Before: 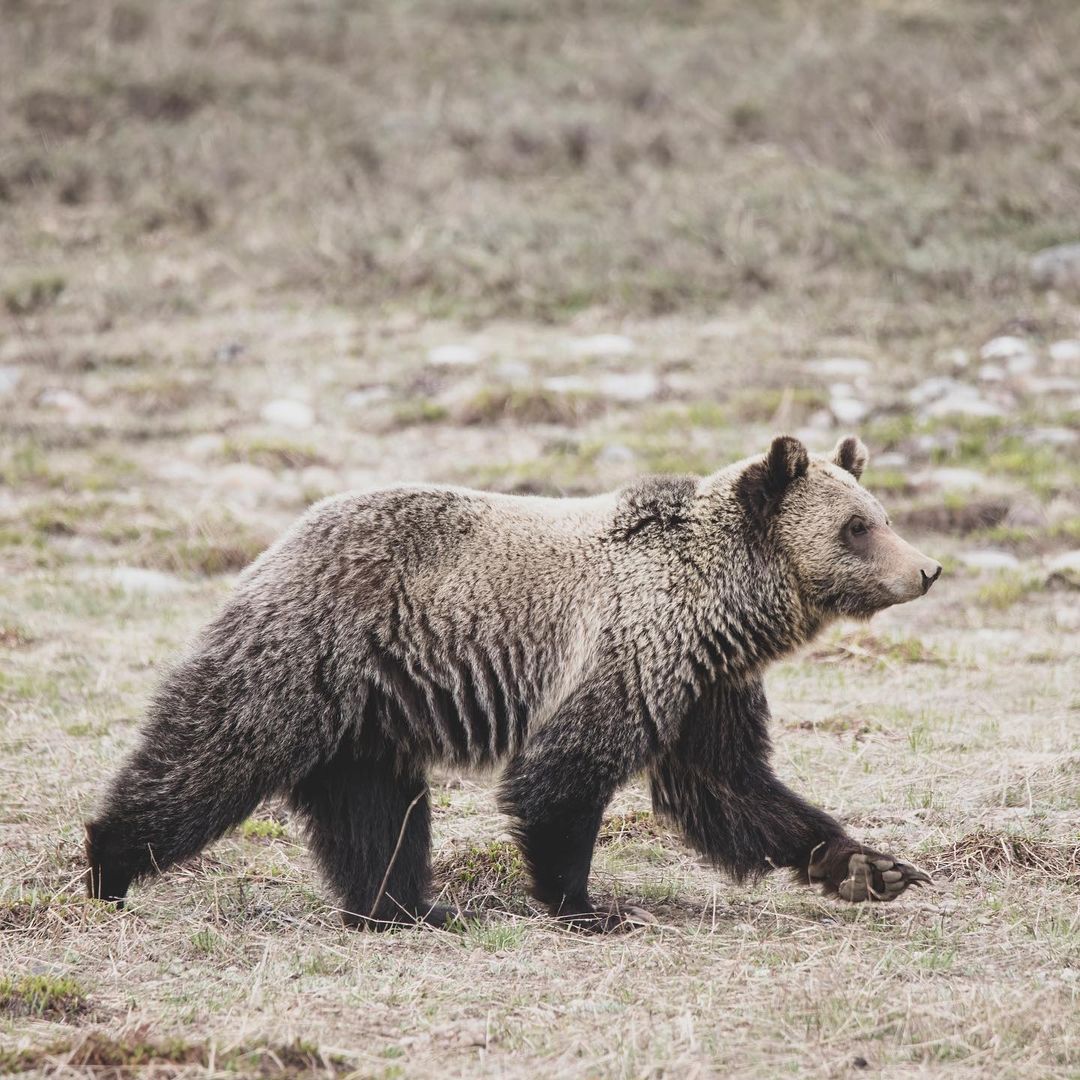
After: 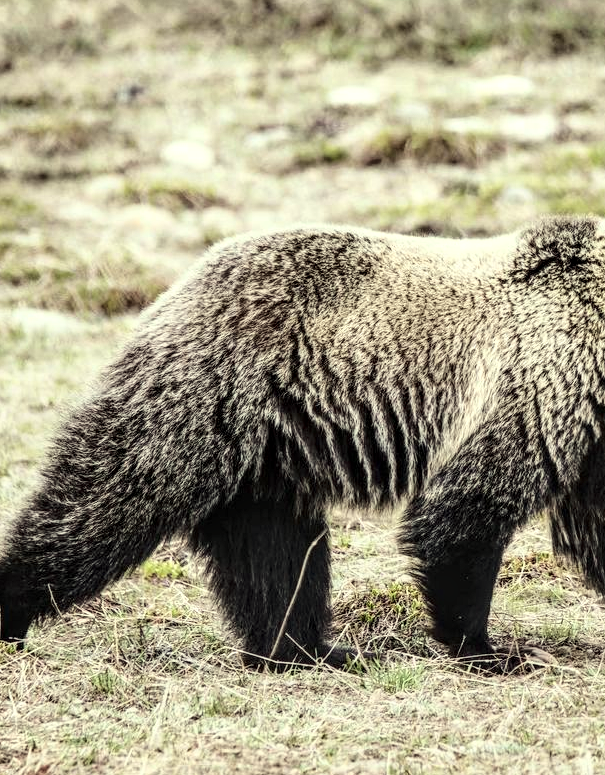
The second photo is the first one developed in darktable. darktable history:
shadows and highlights: low approximation 0.01, soften with gaussian
crop: left 9.306%, top 24.05%, right 34.643%, bottom 4.156%
local contrast: detail 160%
exposure: compensate exposure bias true, compensate highlight preservation false
base curve: curves: ch0 [(0, 0) (0.036, 0.025) (0.121, 0.166) (0.206, 0.329) (0.605, 0.79) (1, 1)]
color correction: highlights a* -5.65, highlights b* 10.71
